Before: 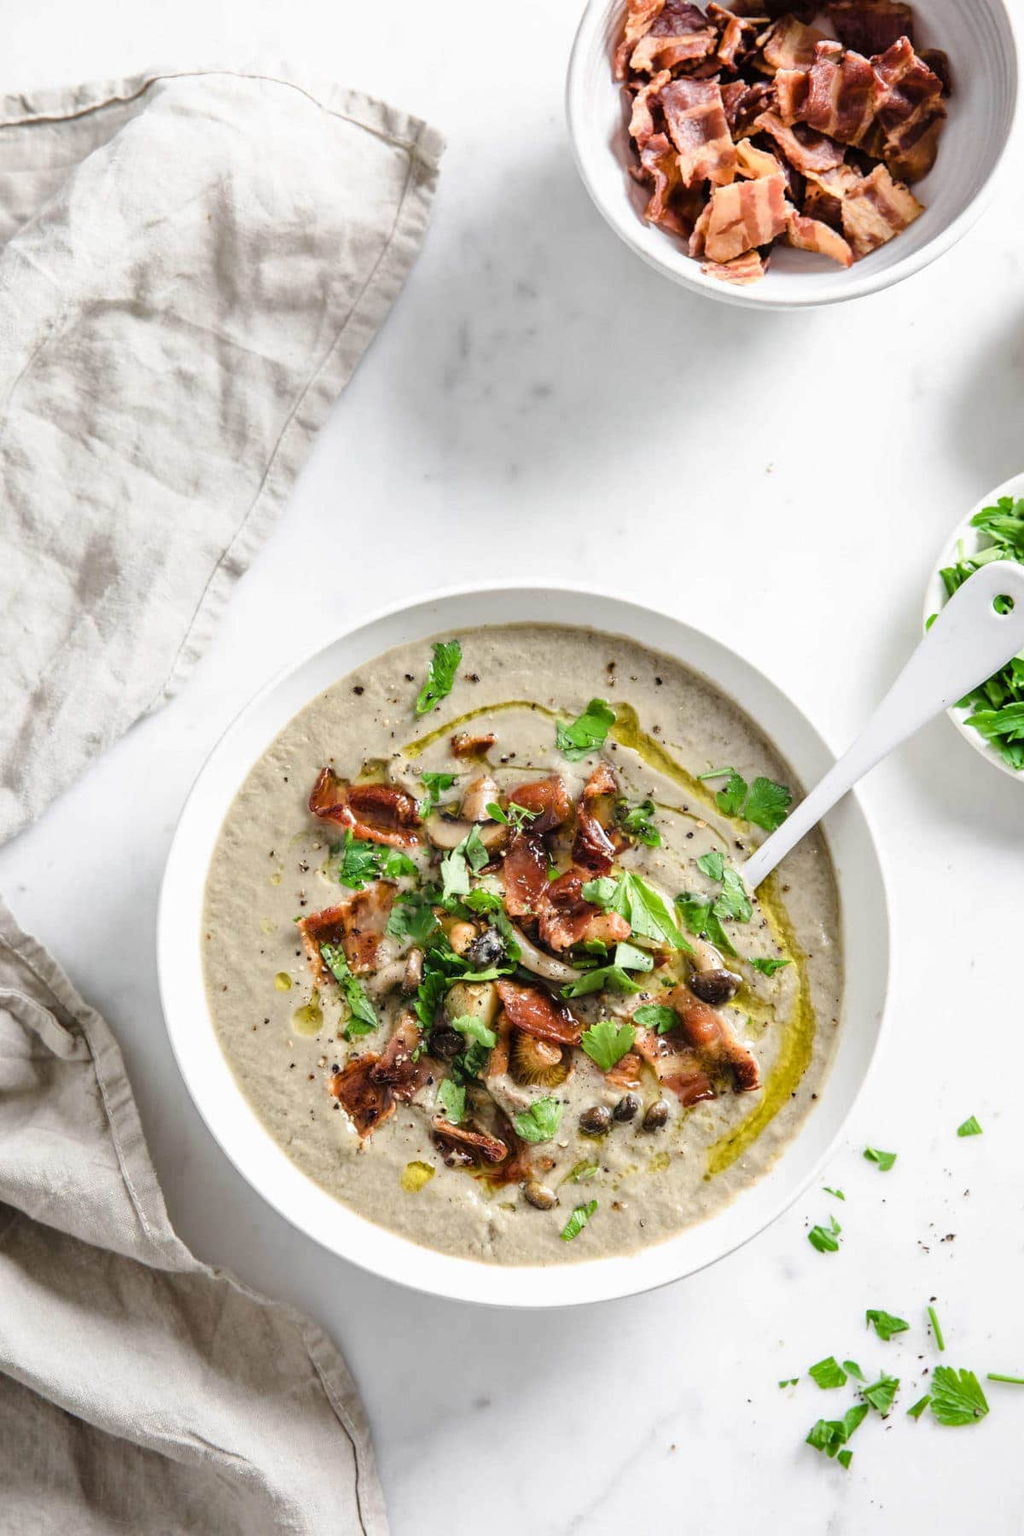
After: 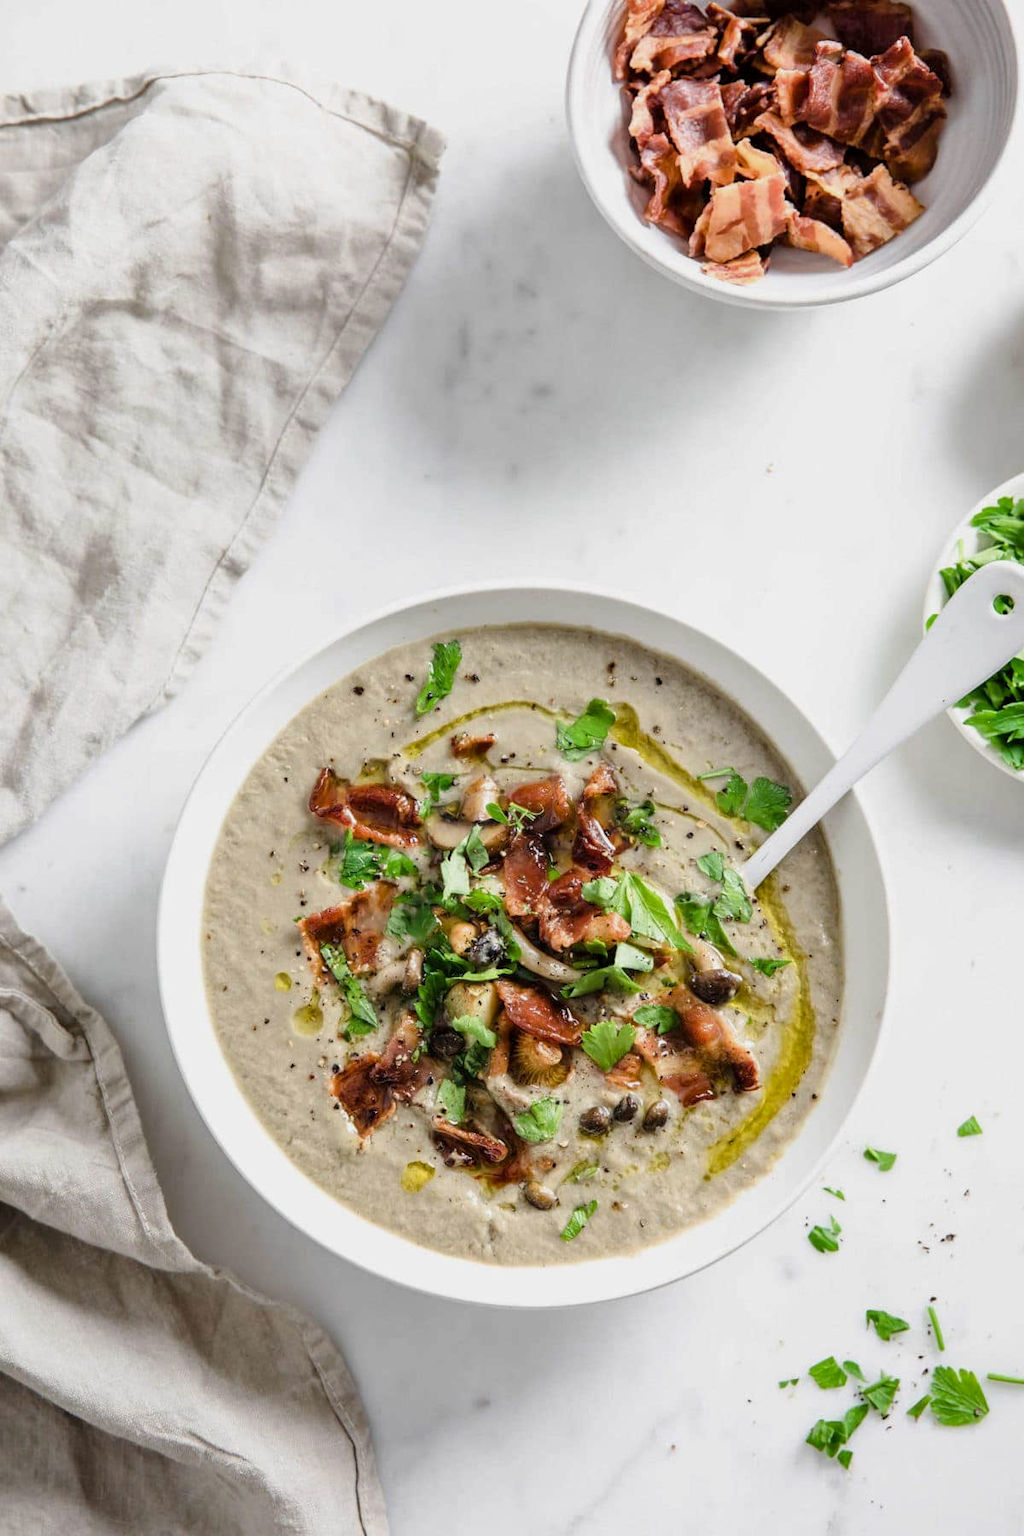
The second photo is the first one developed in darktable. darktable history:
exposure: black level correction 0.002, exposure -0.199 EV, compensate highlight preservation false
